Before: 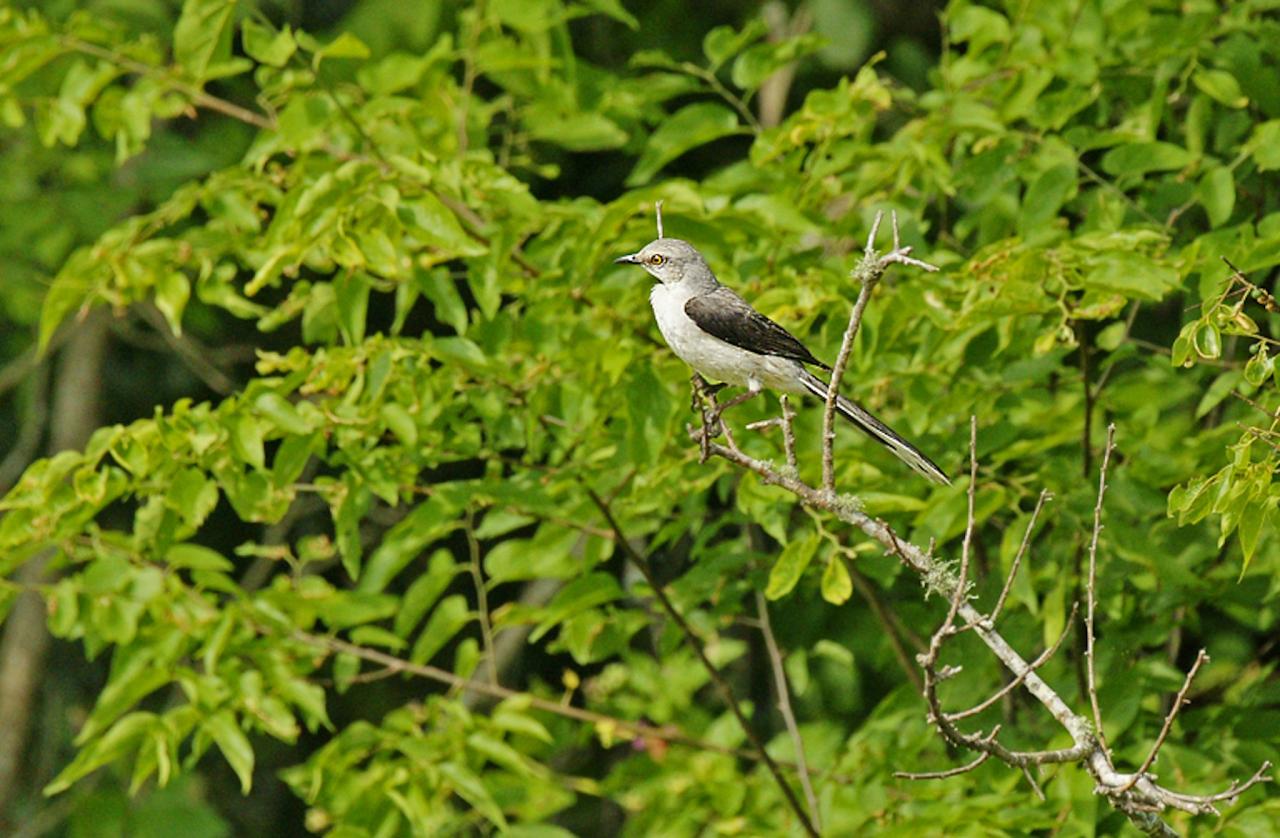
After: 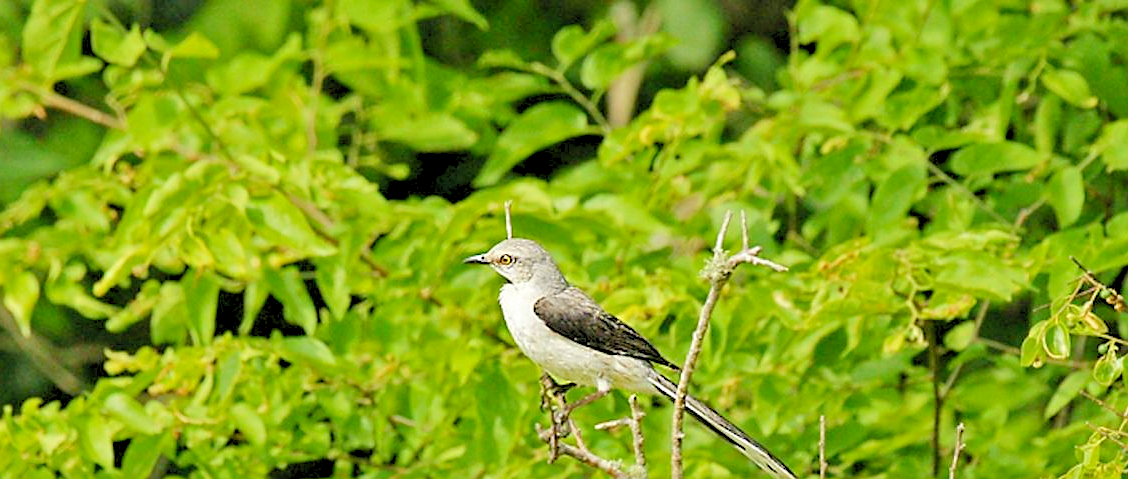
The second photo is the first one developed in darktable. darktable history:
crop and rotate: left 11.812%, bottom 42.776%
sharpen: radius 1.864, amount 0.398, threshold 1.271
levels: levels [0.072, 0.414, 0.976]
